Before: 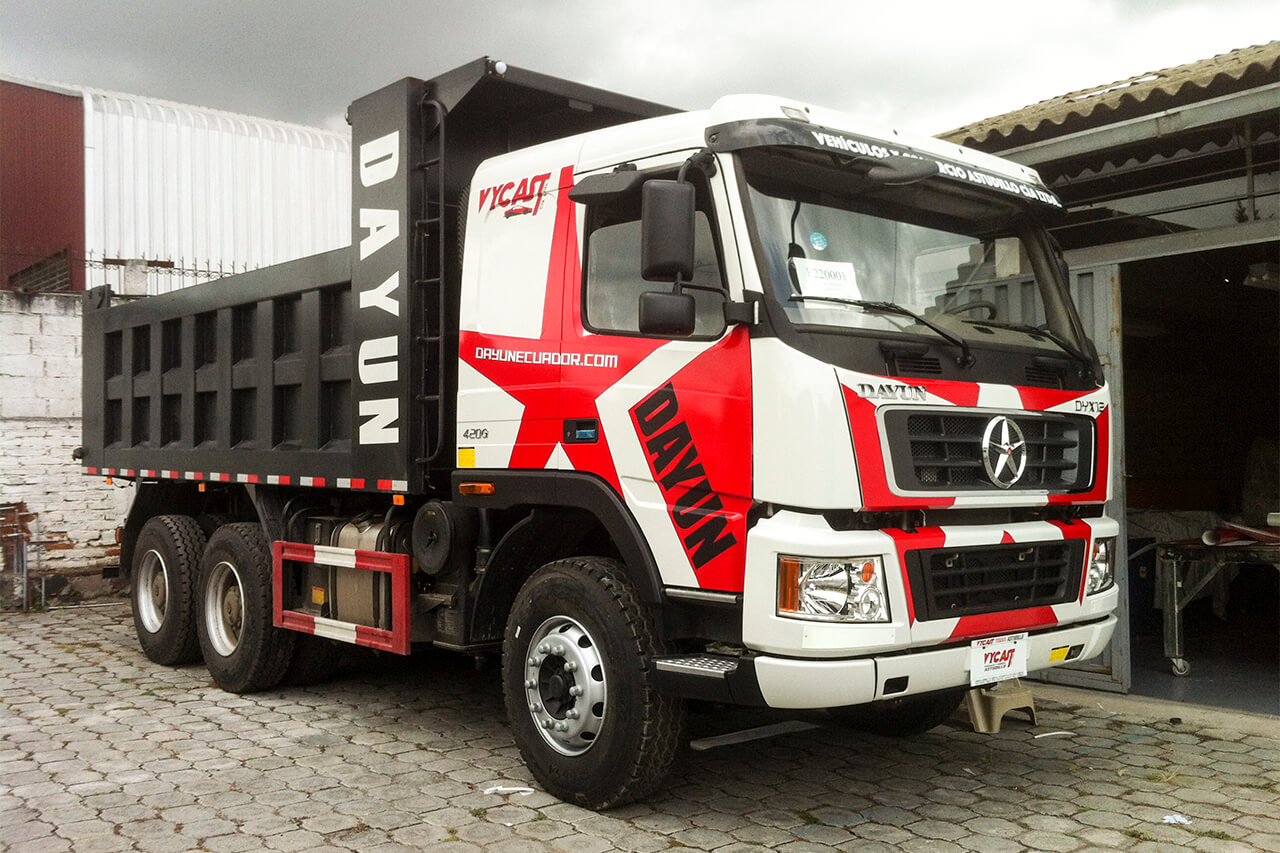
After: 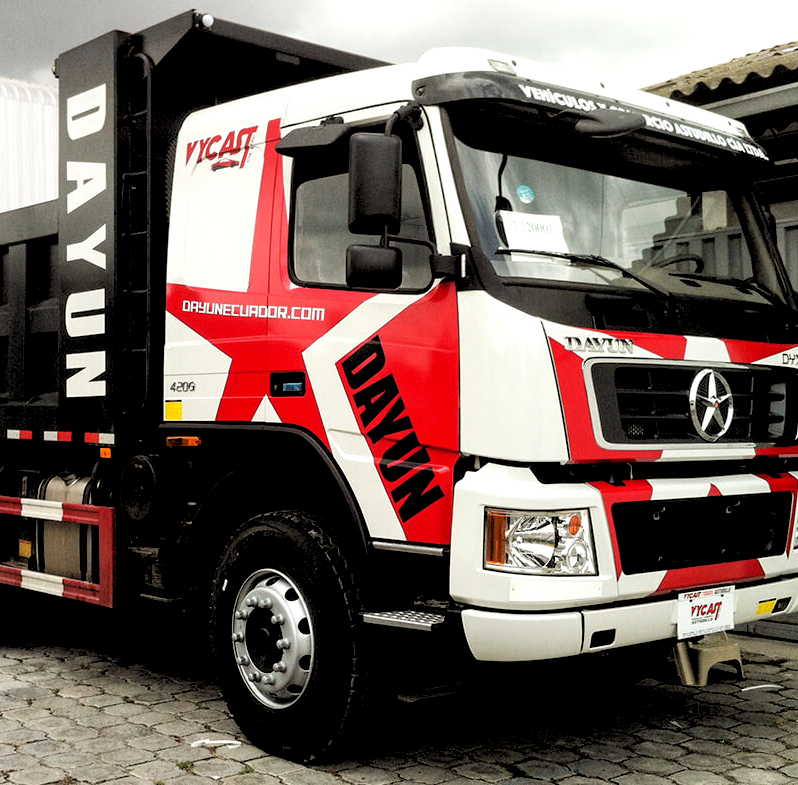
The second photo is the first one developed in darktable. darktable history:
crop and rotate: left 22.918%, top 5.629%, right 14.711%, bottom 2.247%
rgb levels: levels [[0.034, 0.472, 0.904], [0, 0.5, 1], [0, 0.5, 1]]
